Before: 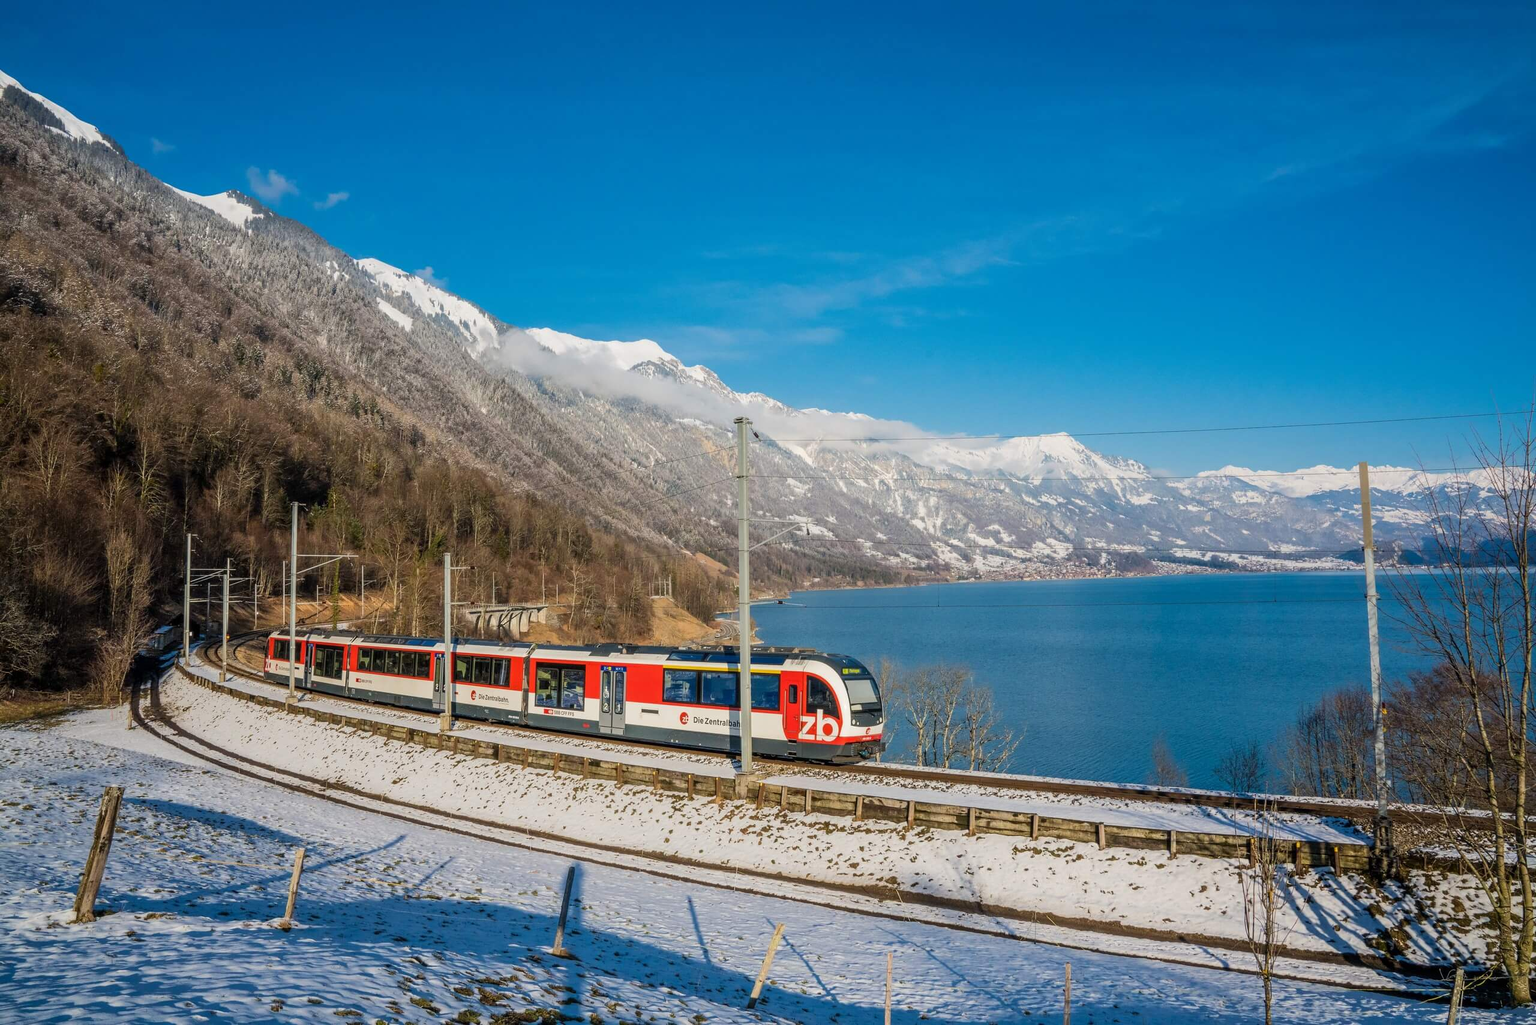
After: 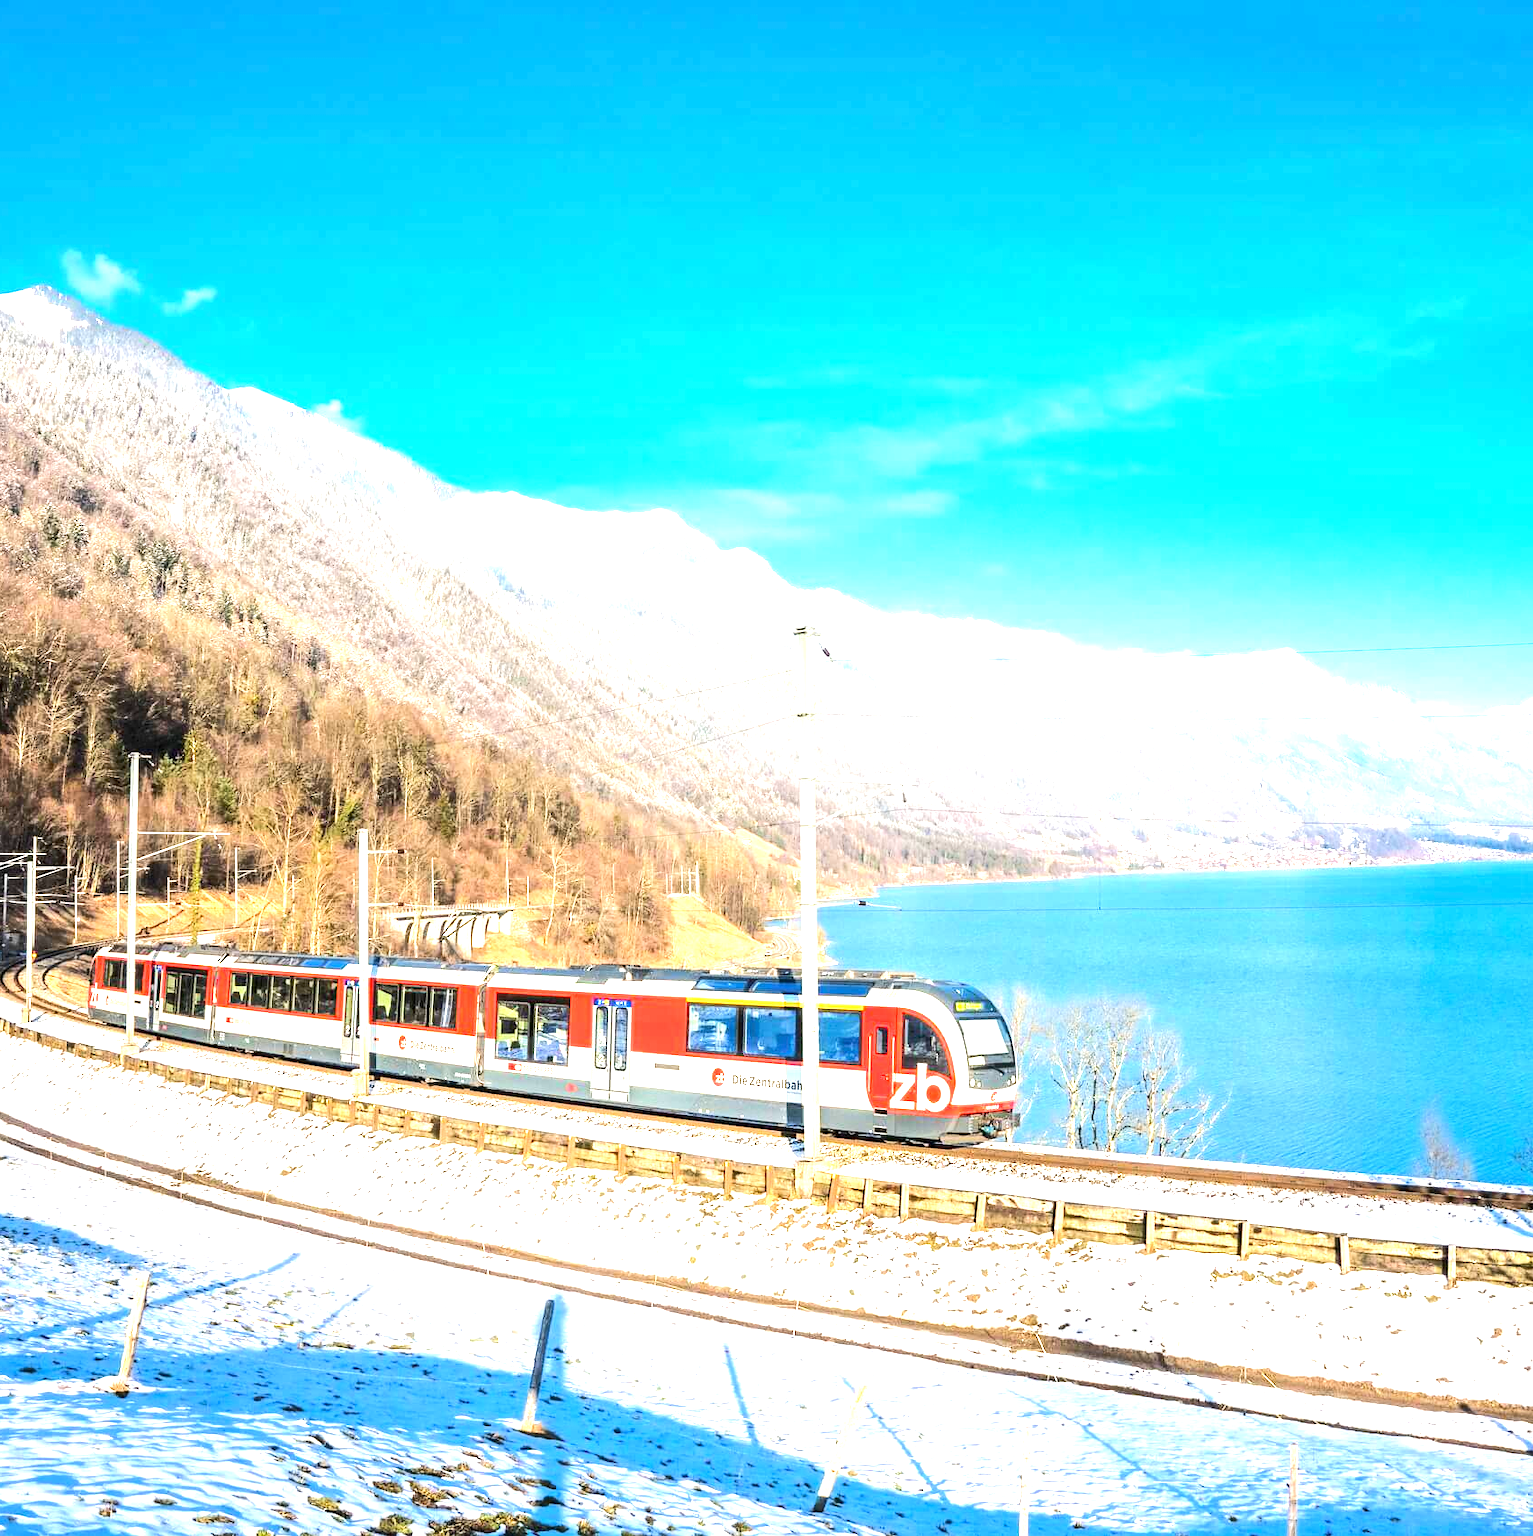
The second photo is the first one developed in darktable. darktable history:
tone equalizer: -8 EV 0.01 EV, -7 EV -0.03 EV, -6 EV 0.041 EV, -5 EV 0.023 EV, -4 EV 0.288 EV, -3 EV 0.676 EV, -2 EV 0.567 EV, -1 EV 0.173 EV, +0 EV 0.033 EV, edges refinement/feathering 500, mask exposure compensation -1.57 EV, preserve details no
exposure: exposure 1.993 EV, compensate highlight preservation false
crop and rotate: left 13.364%, right 20.035%
